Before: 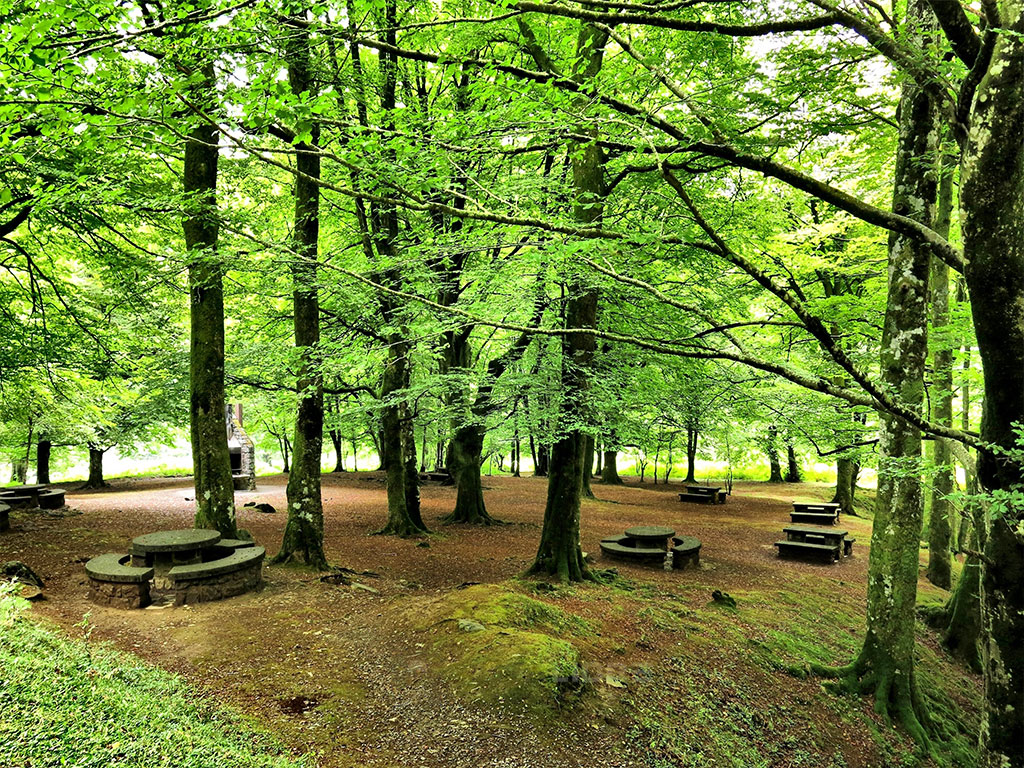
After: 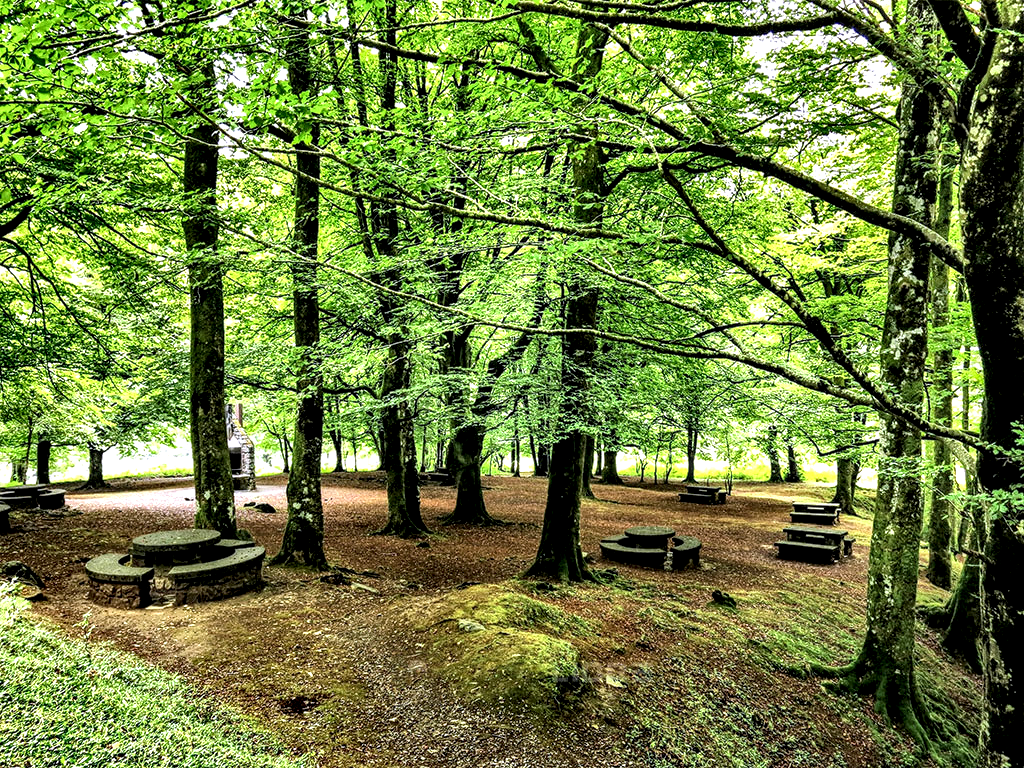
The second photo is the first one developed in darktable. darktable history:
white balance: red 1.004, blue 1.096
local contrast: detail 203%
